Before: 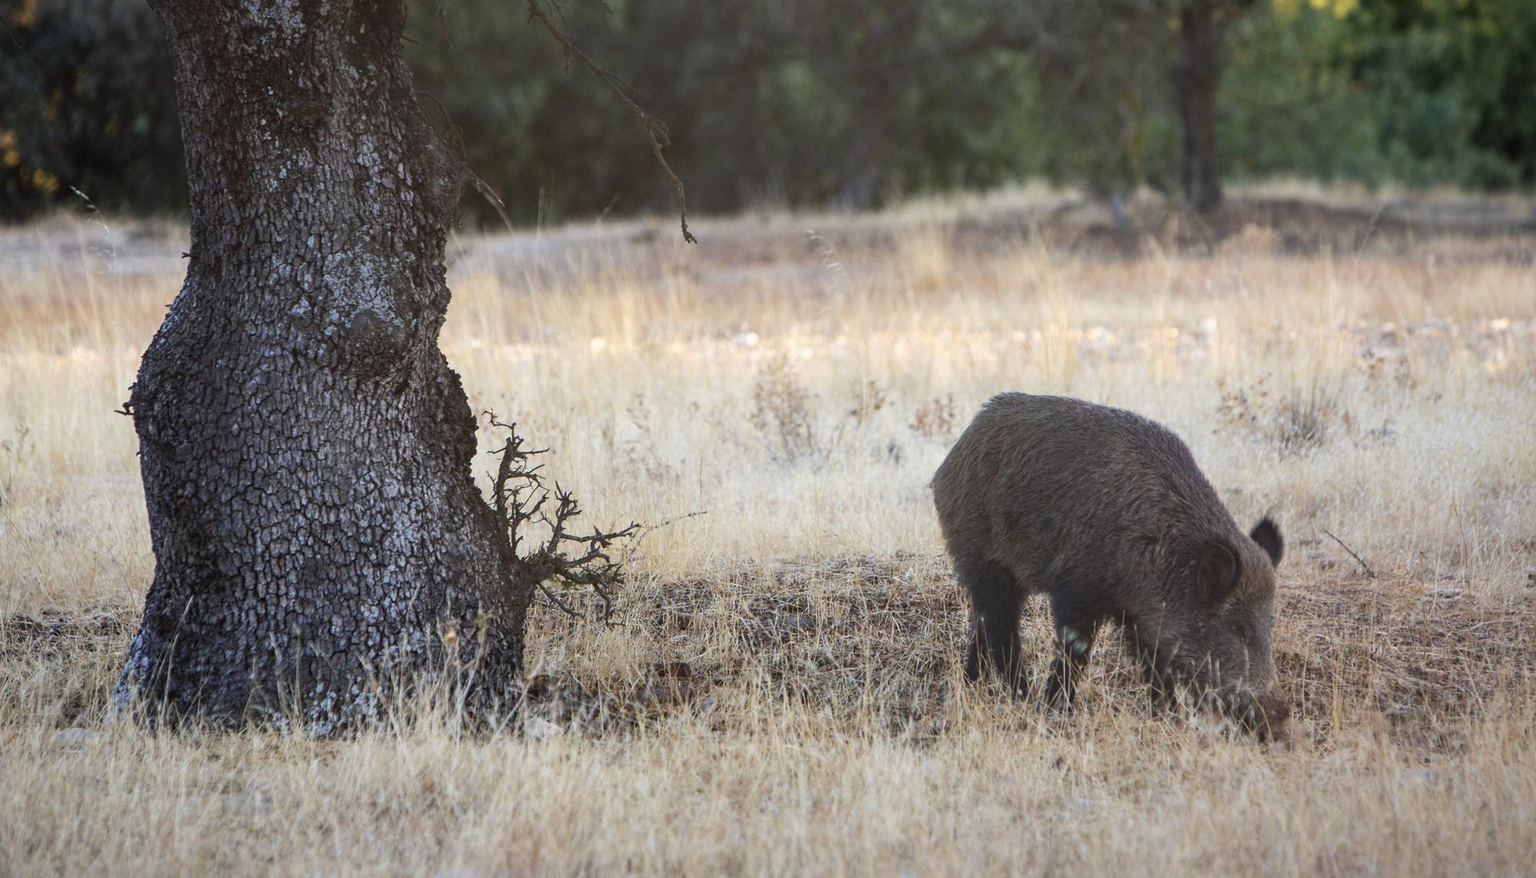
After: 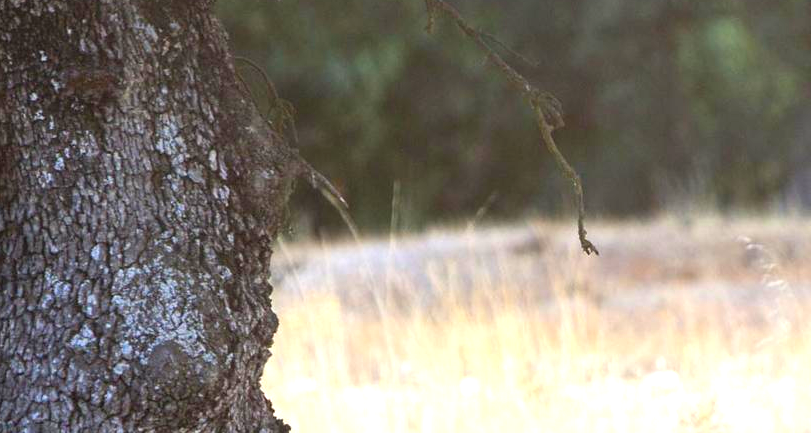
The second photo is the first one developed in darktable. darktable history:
color correction: saturation 1.34
crop: left 15.452%, top 5.459%, right 43.956%, bottom 56.62%
exposure: exposure 0.781 EV, compensate highlight preservation false
